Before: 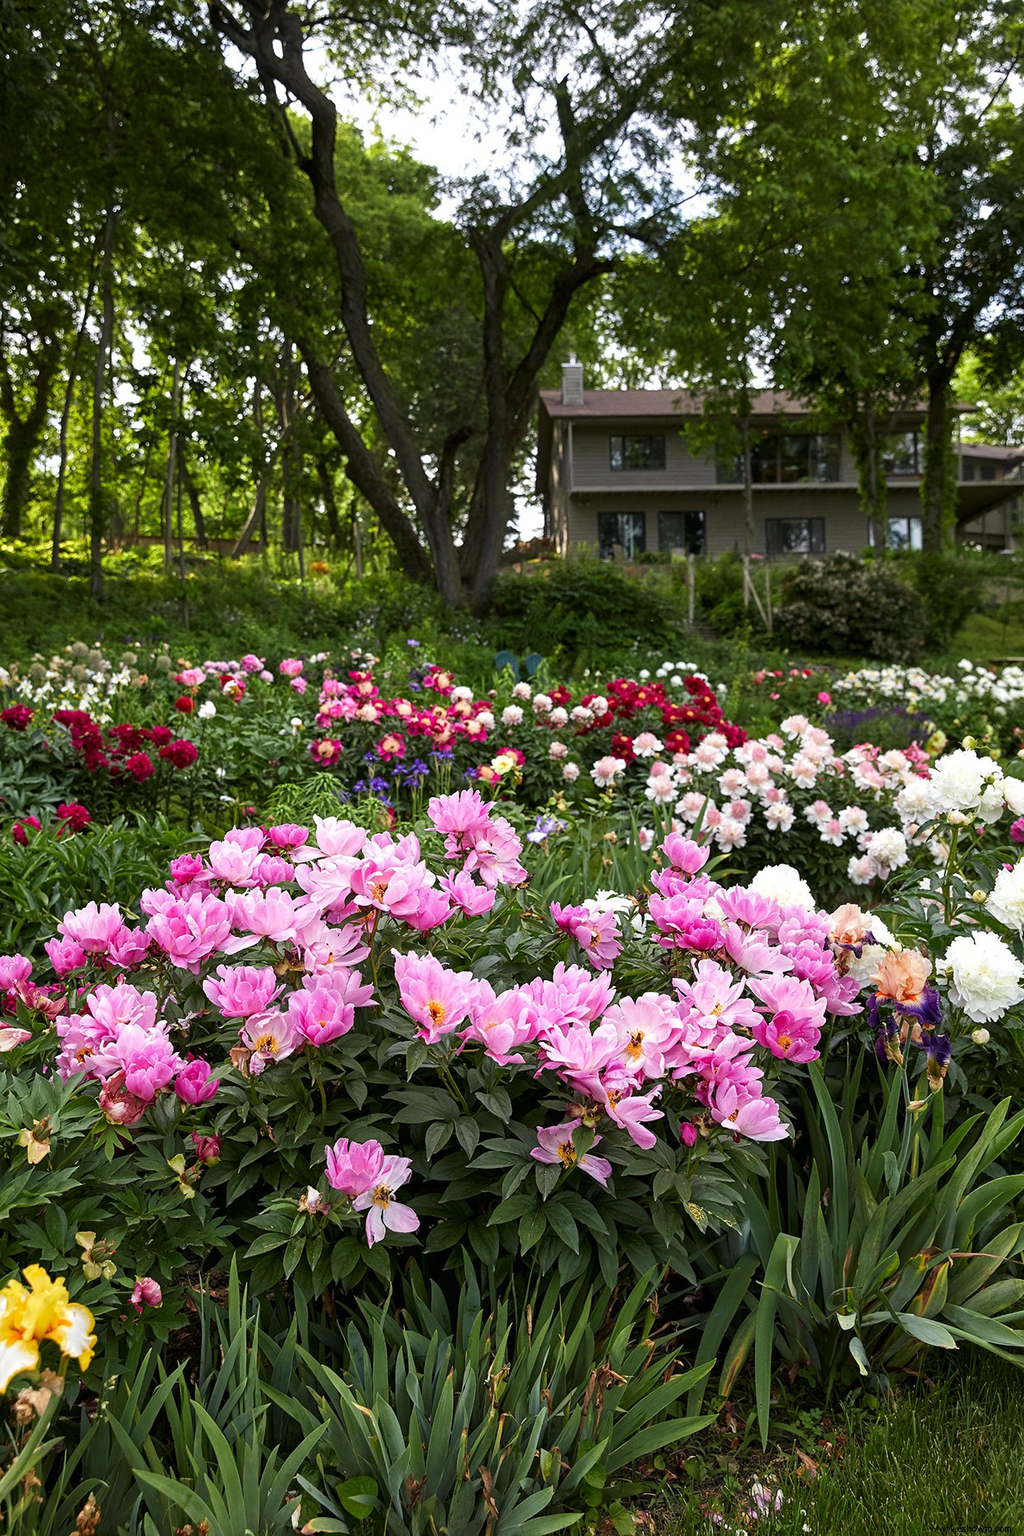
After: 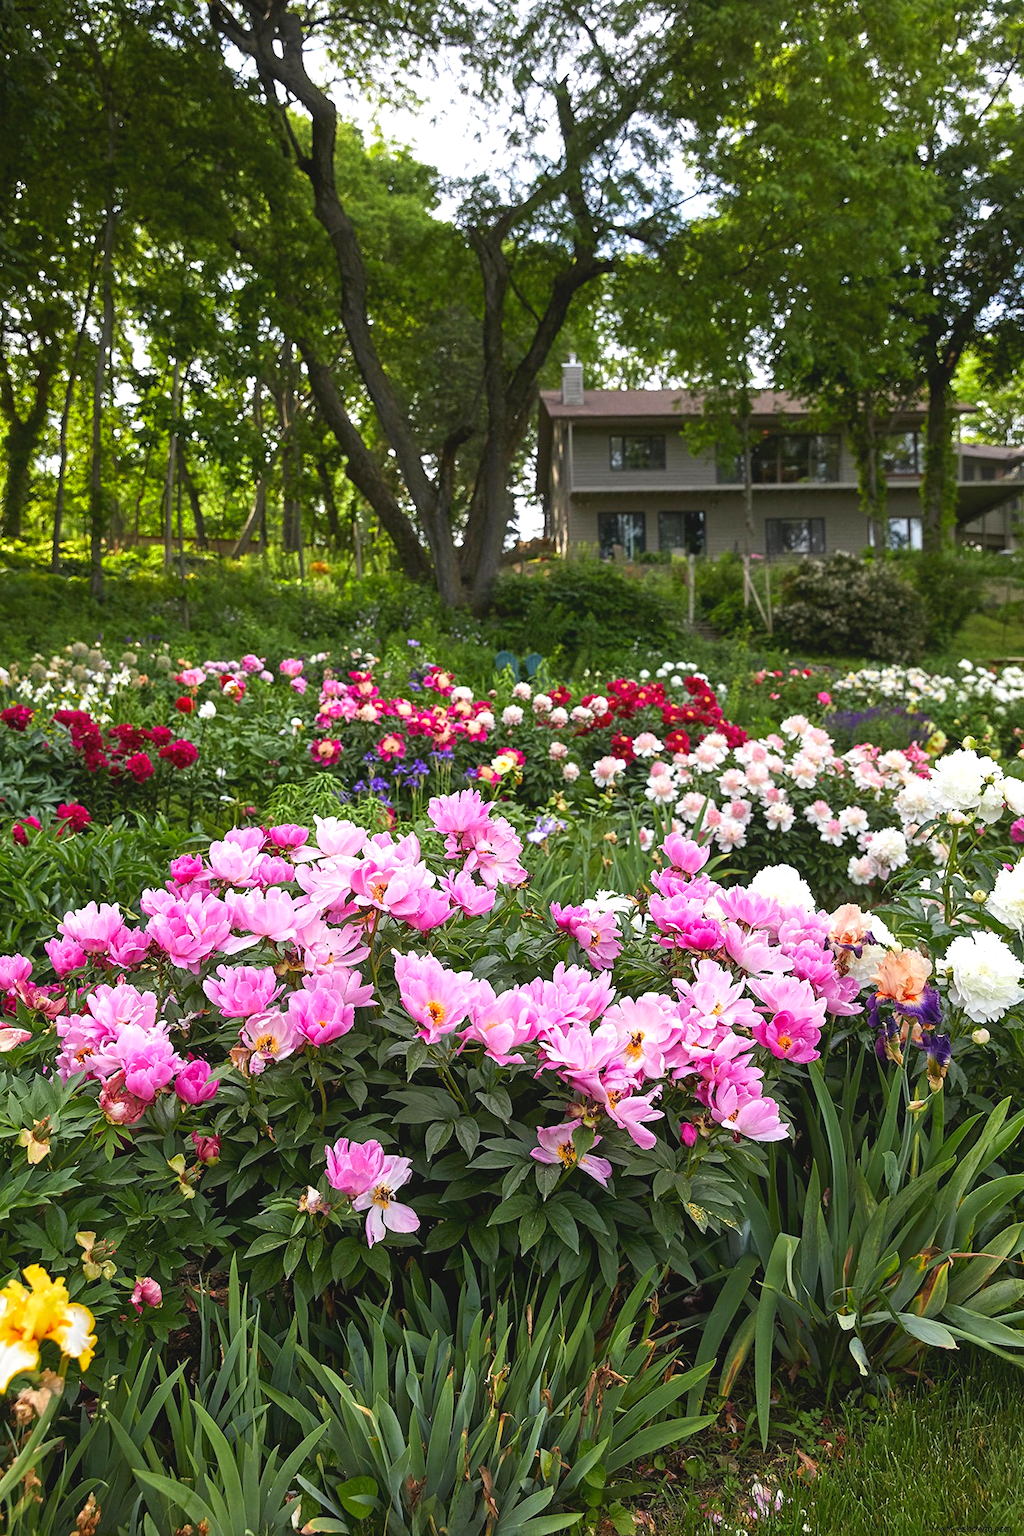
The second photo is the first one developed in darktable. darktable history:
exposure: black level correction 0.001, exposure 0.5 EV, compensate exposure bias true, compensate highlight preservation false
local contrast: highlights 68%, shadows 68%, detail 82%, midtone range 0.325
